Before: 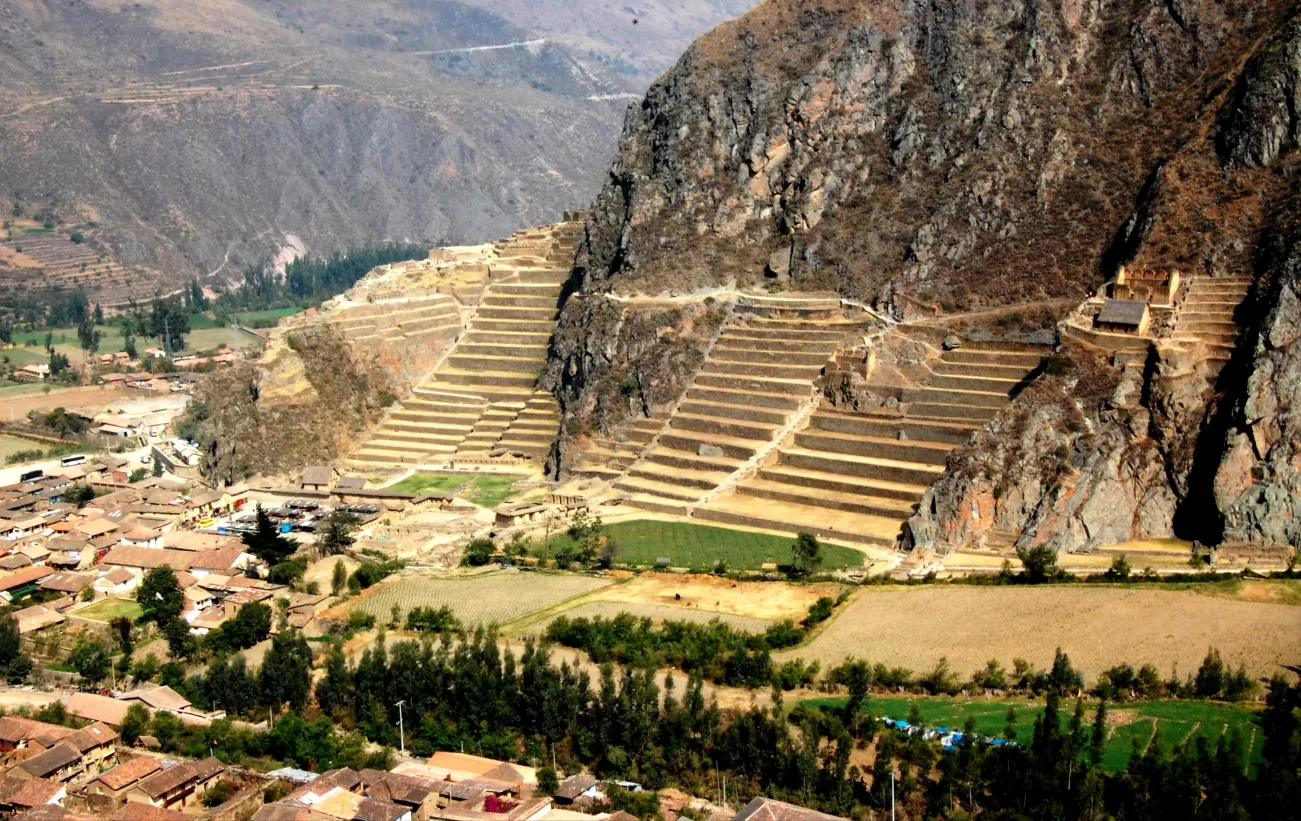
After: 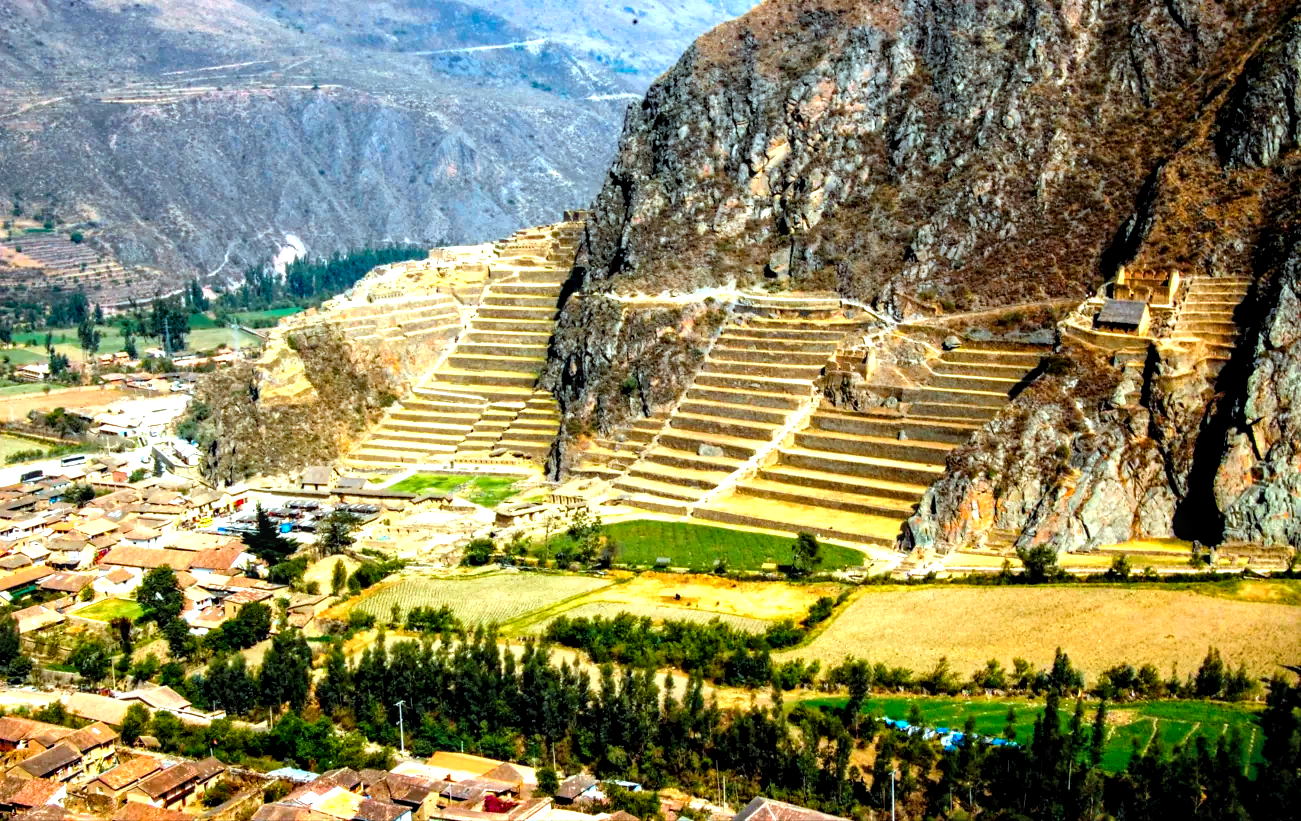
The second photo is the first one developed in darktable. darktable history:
color balance rgb: linear chroma grading › global chroma 15%, perceptual saturation grading › global saturation 30%
tone equalizer: on, module defaults
color correction: highlights a* -11.71, highlights b* -15.58
local contrast: highlights 59%, detail 145%
exposure: exposure 0.6 EV, compensate highlight preservation false
haze removal: compatibility mode true, adaptive false
